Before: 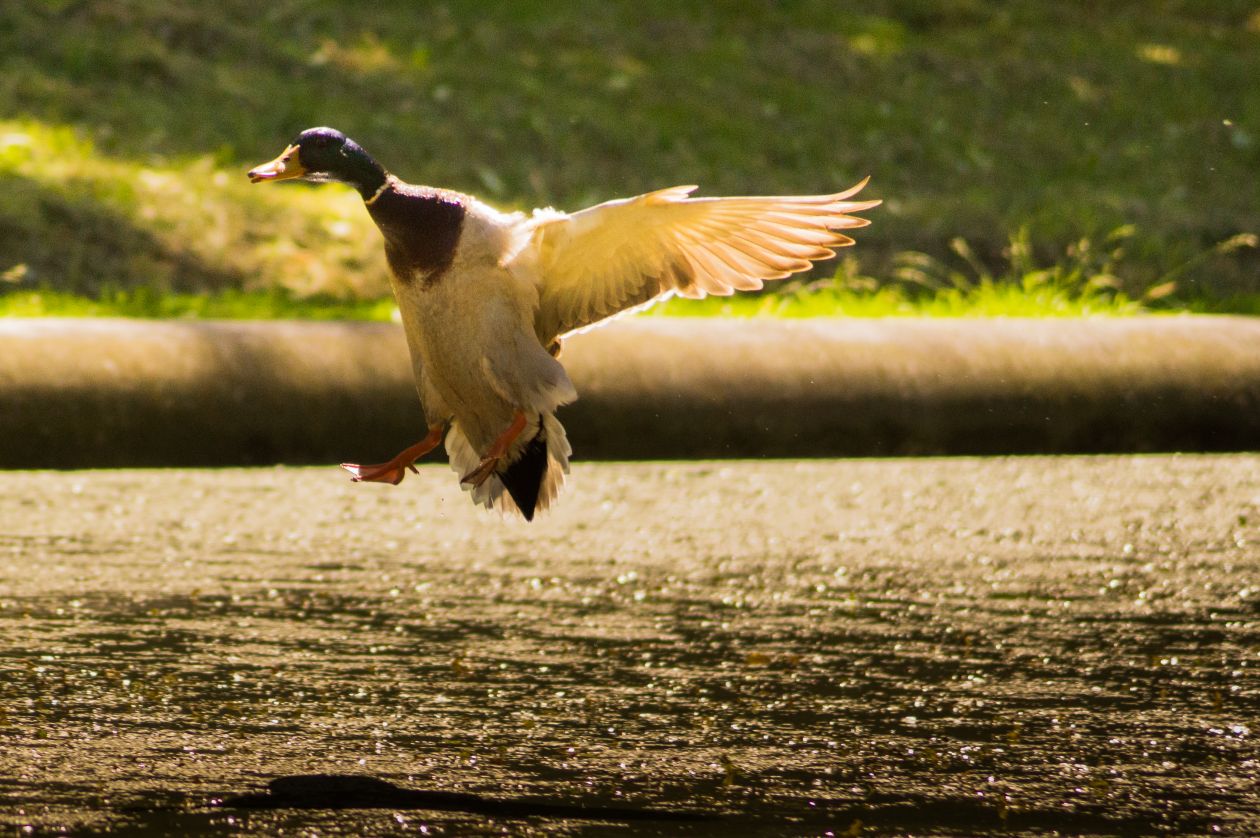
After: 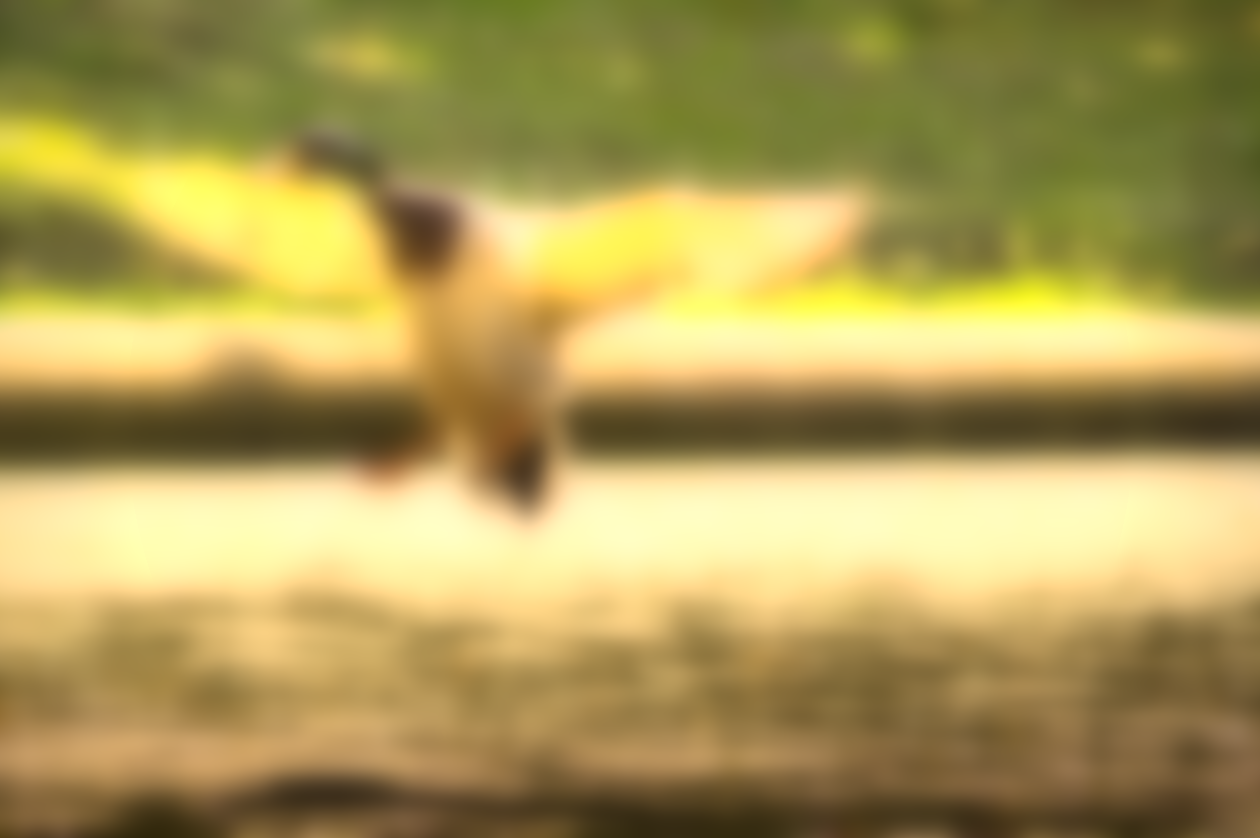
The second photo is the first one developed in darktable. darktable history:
lowpass: radius 16, unbound 0
local contrast: on, module defaults
exposure: black level correction 0, exposure 1.5 EV, compensate exposure bias true, compensate highlight preservation false
vignetting: saturation 0, unbound false
